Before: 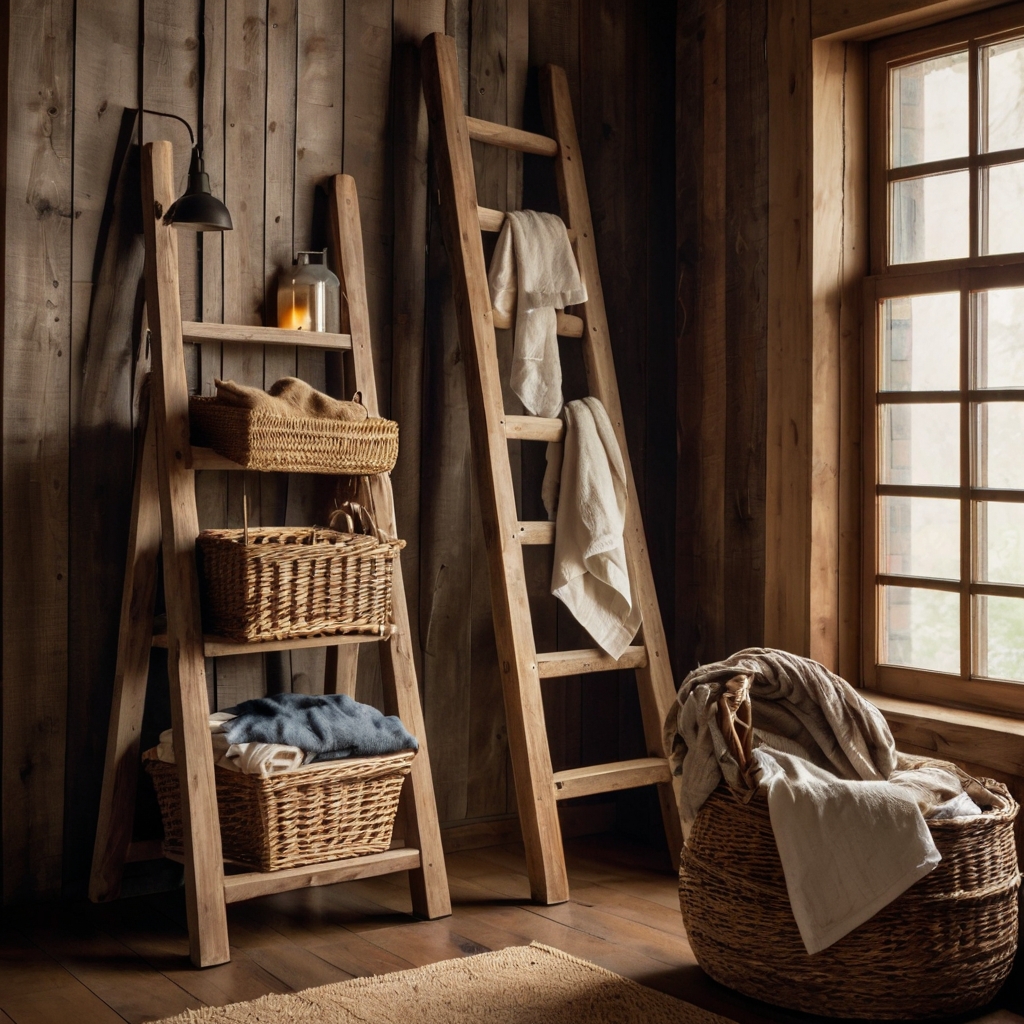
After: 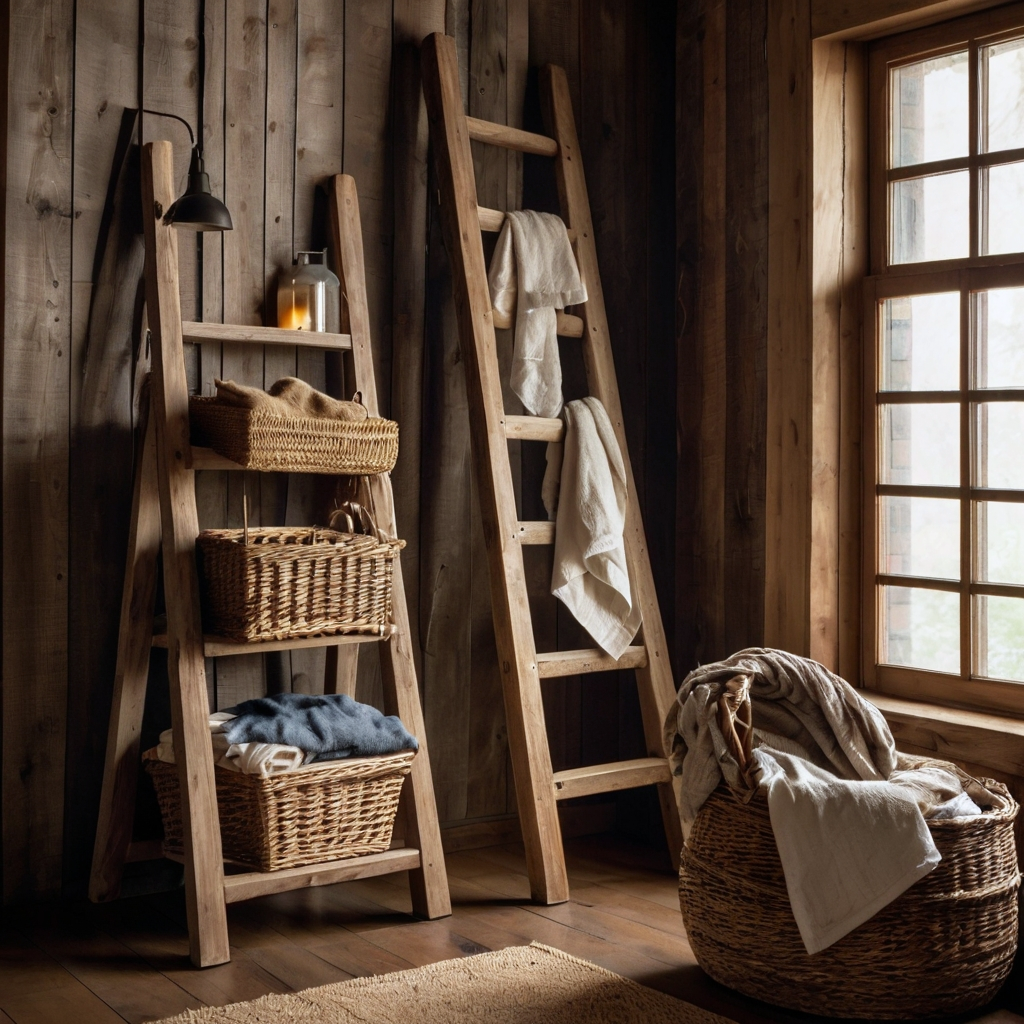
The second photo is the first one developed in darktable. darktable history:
white balance: red 0.974, blue 1.044
shadows and highlights: shadows 0, highlights 40
